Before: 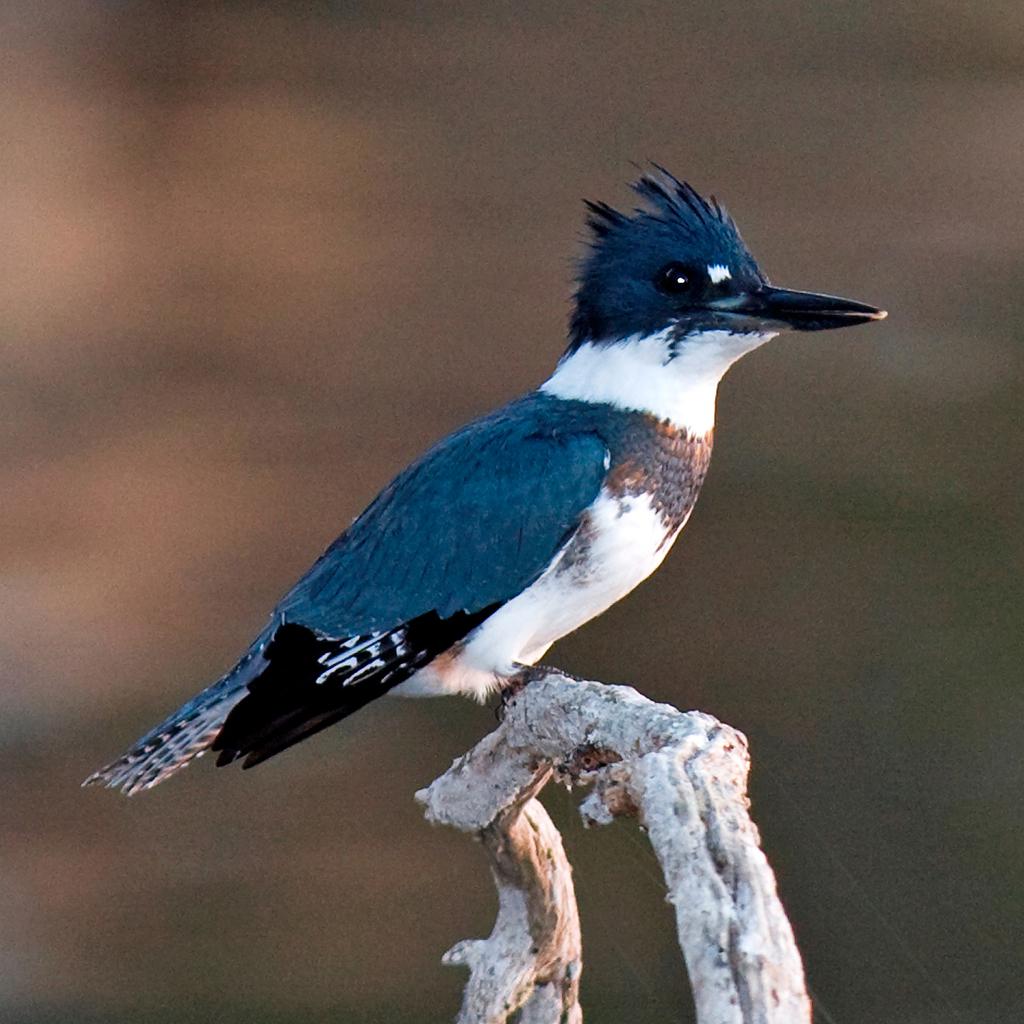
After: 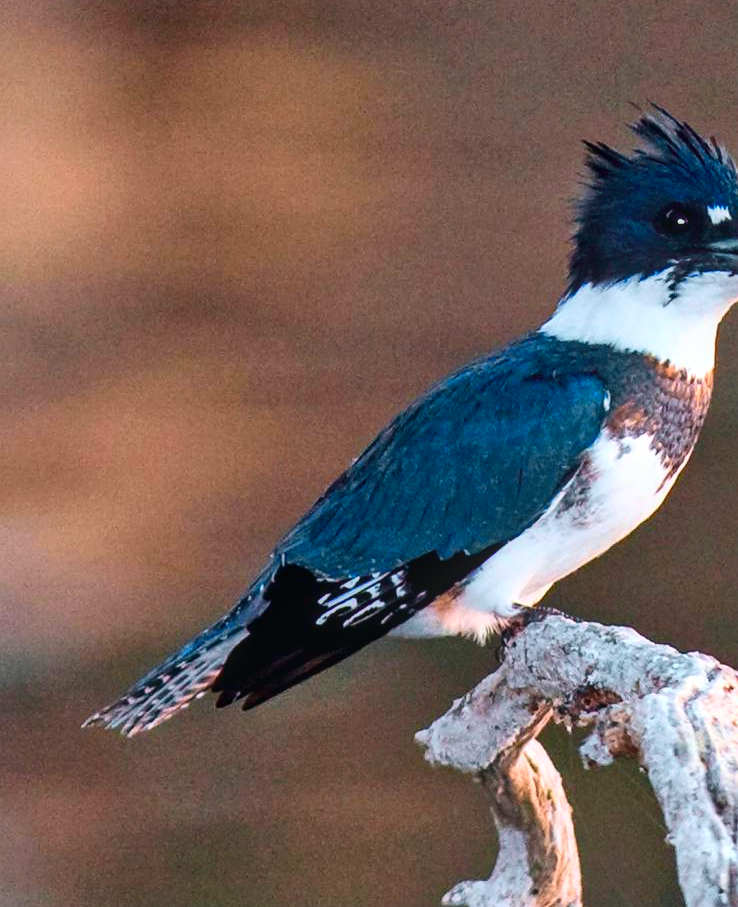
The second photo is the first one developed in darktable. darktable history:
color balance rgb: global offset › luminance 0.708%, perceptual saturation grading › global saturation 30.785%, global vibrance 10.932%
crop: top 5.796%, right 27.834%, bottom 5.603%
tone equalizer: -8 EV 0.214 EV, -7 EV 0.386 EV, -6 EV 0.406 EV, -5 EV 0.256 EV, -3 EV -0.283 EV, -2 EV -0.396 EV, -1 EV -0.402 EV, +0 EV -0.255 EV
levels: mode automatic, levels [0, 0.445, 1]
tone curve: curves: ch0 [(0, 0.023) (0.087, 0.065) (0.184, 0.168) (0.45, 0.54) (0.57, 0.683) (0.722, 0.825) (0.877, 0.948) (1, 1)]; ch1 [(0, 0) (0.388, 0.369) (0.44, 0.44) (0.489, 0.481) (0.534, 0.551) (0.657, 0.659) (1, 1)]; ch2 [(0, 0) (0.353, 0.317) (0.408, 0.427) (0.472, 0.46) (0.5, 0.496) (0.537, 0.539) (0.576, 0.592) (0.625, 0.631) (1, 1)], color space Lab, independent channels, preserve colors none
local contrast: on, module defaults
